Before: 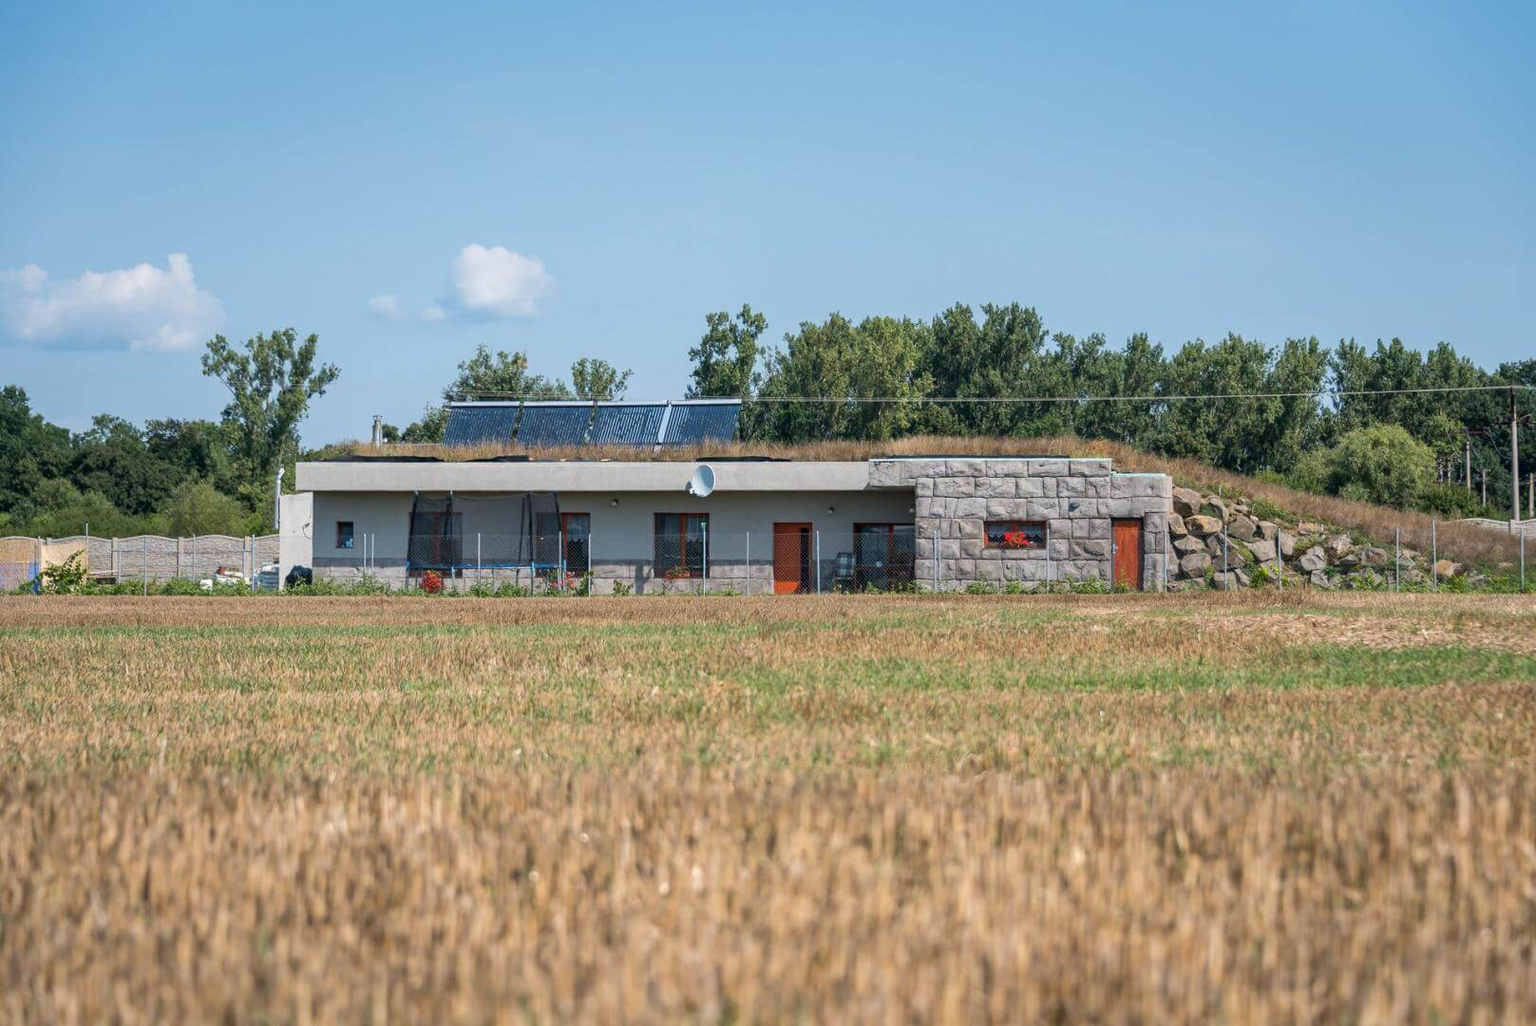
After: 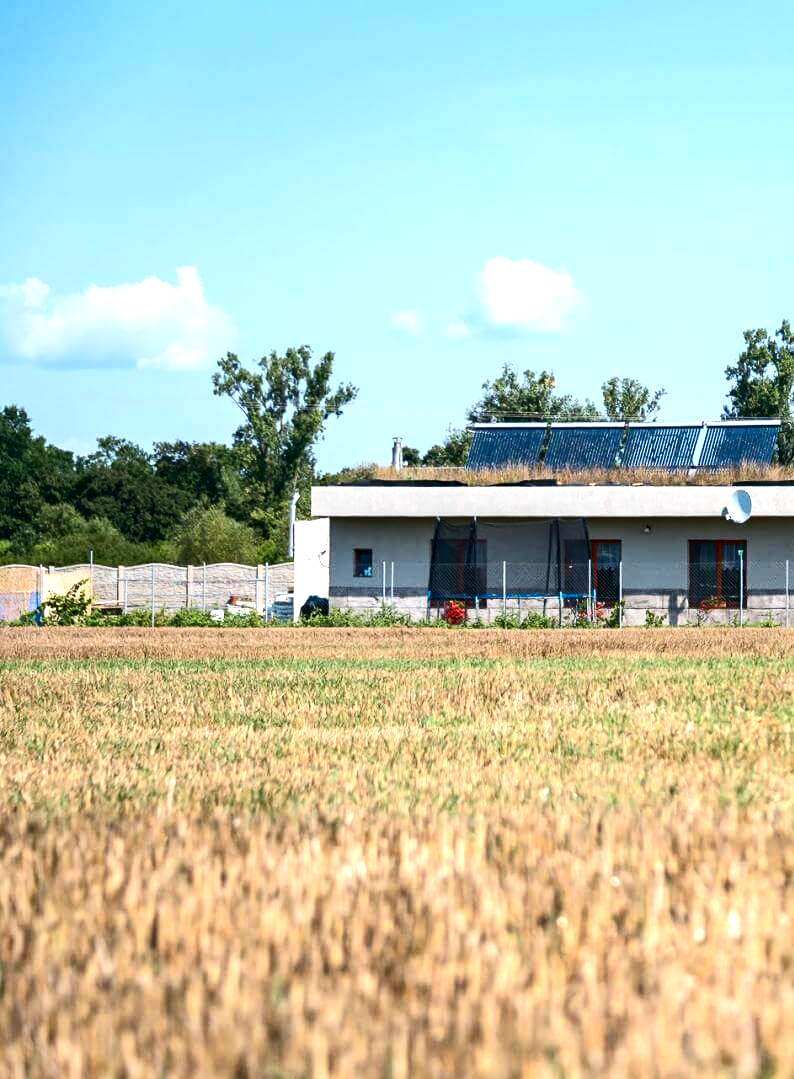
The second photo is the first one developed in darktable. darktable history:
crop and rotate: left 0%, top 0%, right 50.845%
contrast brightness saturation: contrast 0.19, brightness -0.24, saturation 0.11
exposure: black level correction 0, exposure 0.9 EV, compensate exposure bias true, compensate highlight preservation false
